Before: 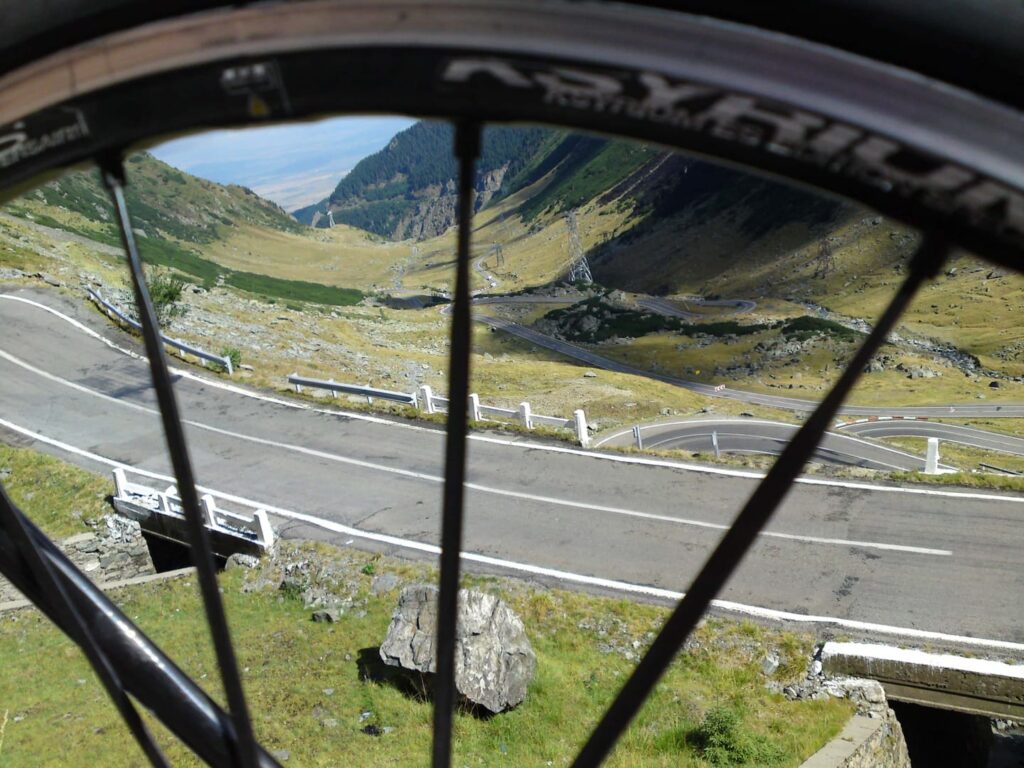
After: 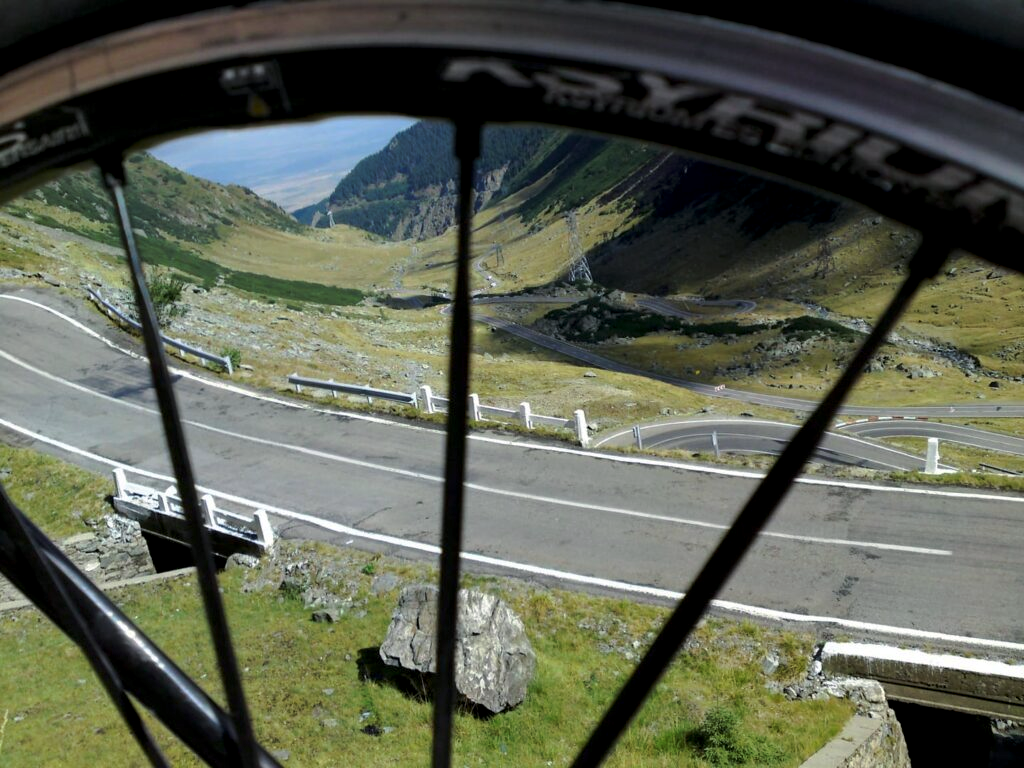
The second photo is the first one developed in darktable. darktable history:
tone curve: curves: ch0 [(0, 0) (0.003, 0.002) (0.011, 0.009) (0.025, 0.021) (0.044, 0.037) (0.069, 0.058) (0.1, 0.084) (0.136, 0.114) (0.177, 0.149) (0.224, 0.188) (0.277, 0.232) (0.335, 0.281) (0.399, 0.341) (0.468, 0.416) (0.543, 0.496) (0.623, 0.574) (0.709, 0.659) (0.801, 0.754) (0.898, 0.876) (1, 1)], preserve colors none
color look up table: target L [79.39, 71.14, 58.87, 43.91, 200.1, 100, 78.08, 67.52, 64.14, 58.03, 53.1, 50.39, 43.03, 36.85, 56.3, 50.74, 41.85, 37.31, 30.15, 18.72, 70.62, 68.26, 51.83, 48.65, 0 ×25], target a [-1.004, -21.15, -36.47, -12.91, -0.013, 0, -2.046, 12.82, 15.55, 32.11, -0.298, 45.47, 47.36, 15.55, 8.521, 44.77, 9.629, -0.229, 24.37, 0.144, -25.04, -0.867, -17.42, -2.983, 0 ×25], target b [-0.681, 50.65, 27.49, 21.41, 0.166, -0.004, 64.93, 60.11, 13.1, 54.21, -0.2, 12.26, 25.38, 15.24, -21.49, -14.41, -42.44, -1.183, -21.39, -1.189, -1.94, -0.986, -24.8, -23.04, 0 ×25], num patches 24
